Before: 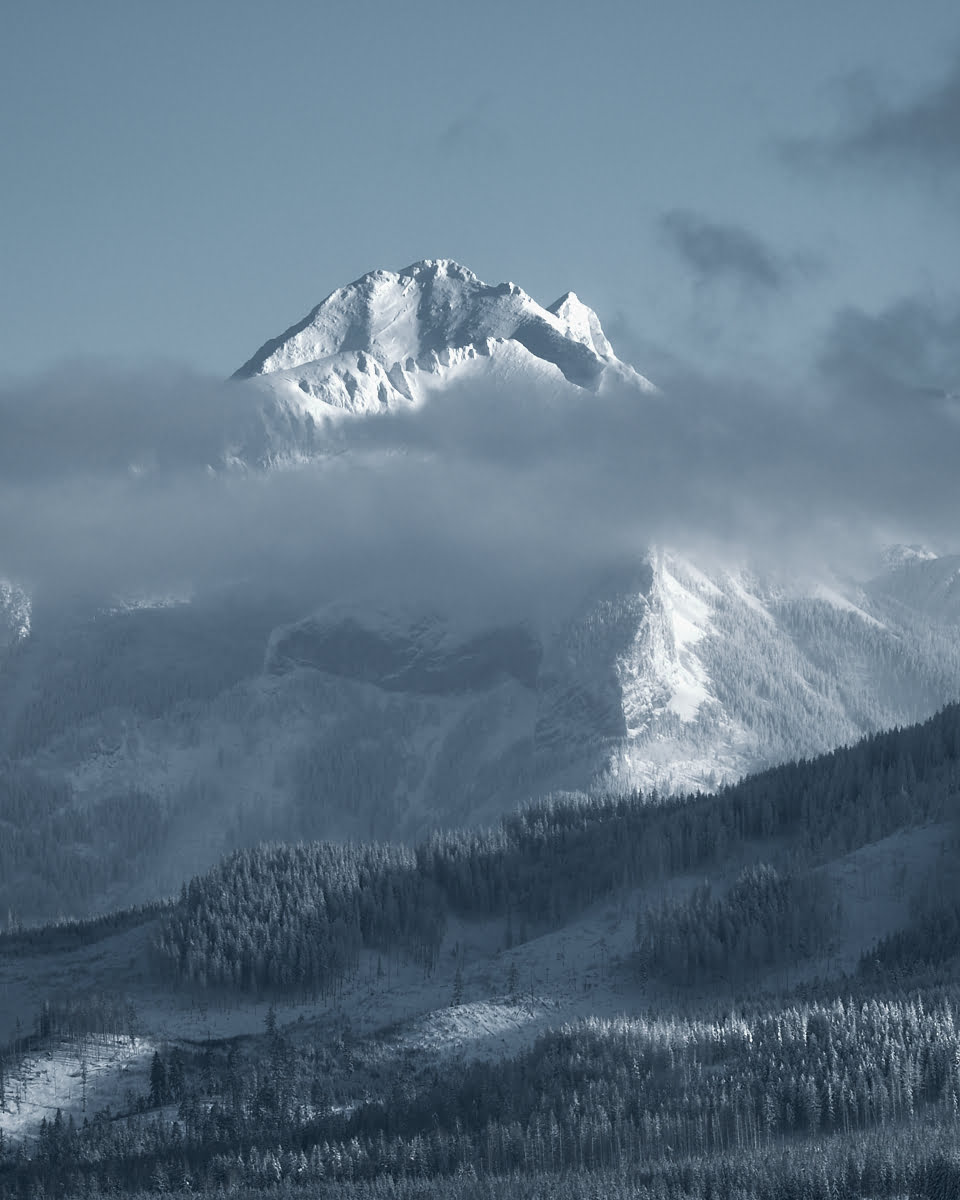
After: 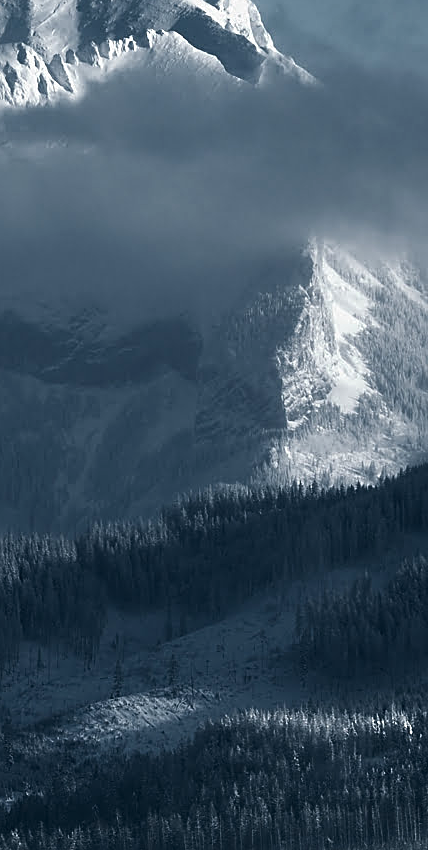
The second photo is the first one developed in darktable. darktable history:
sharpen: on, module defaults
contrast brightness saturation: brightness -0.208, saturation 0.084
crop: left 35.501%, top 25.738%, right 19.915%, bottom 3.35%
